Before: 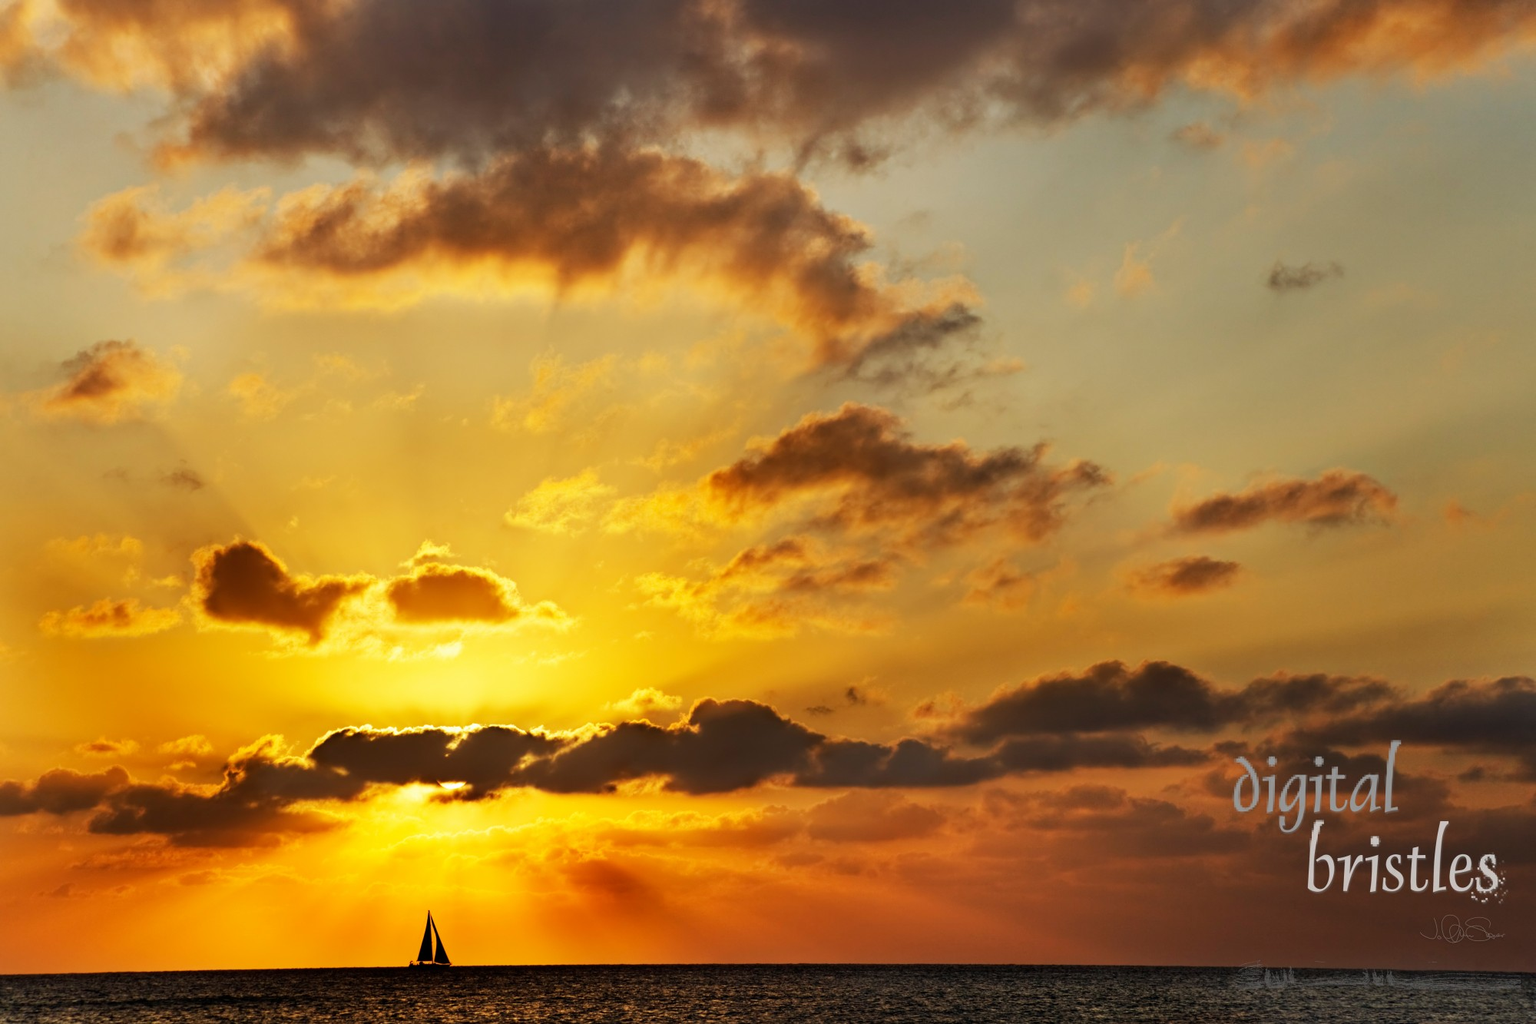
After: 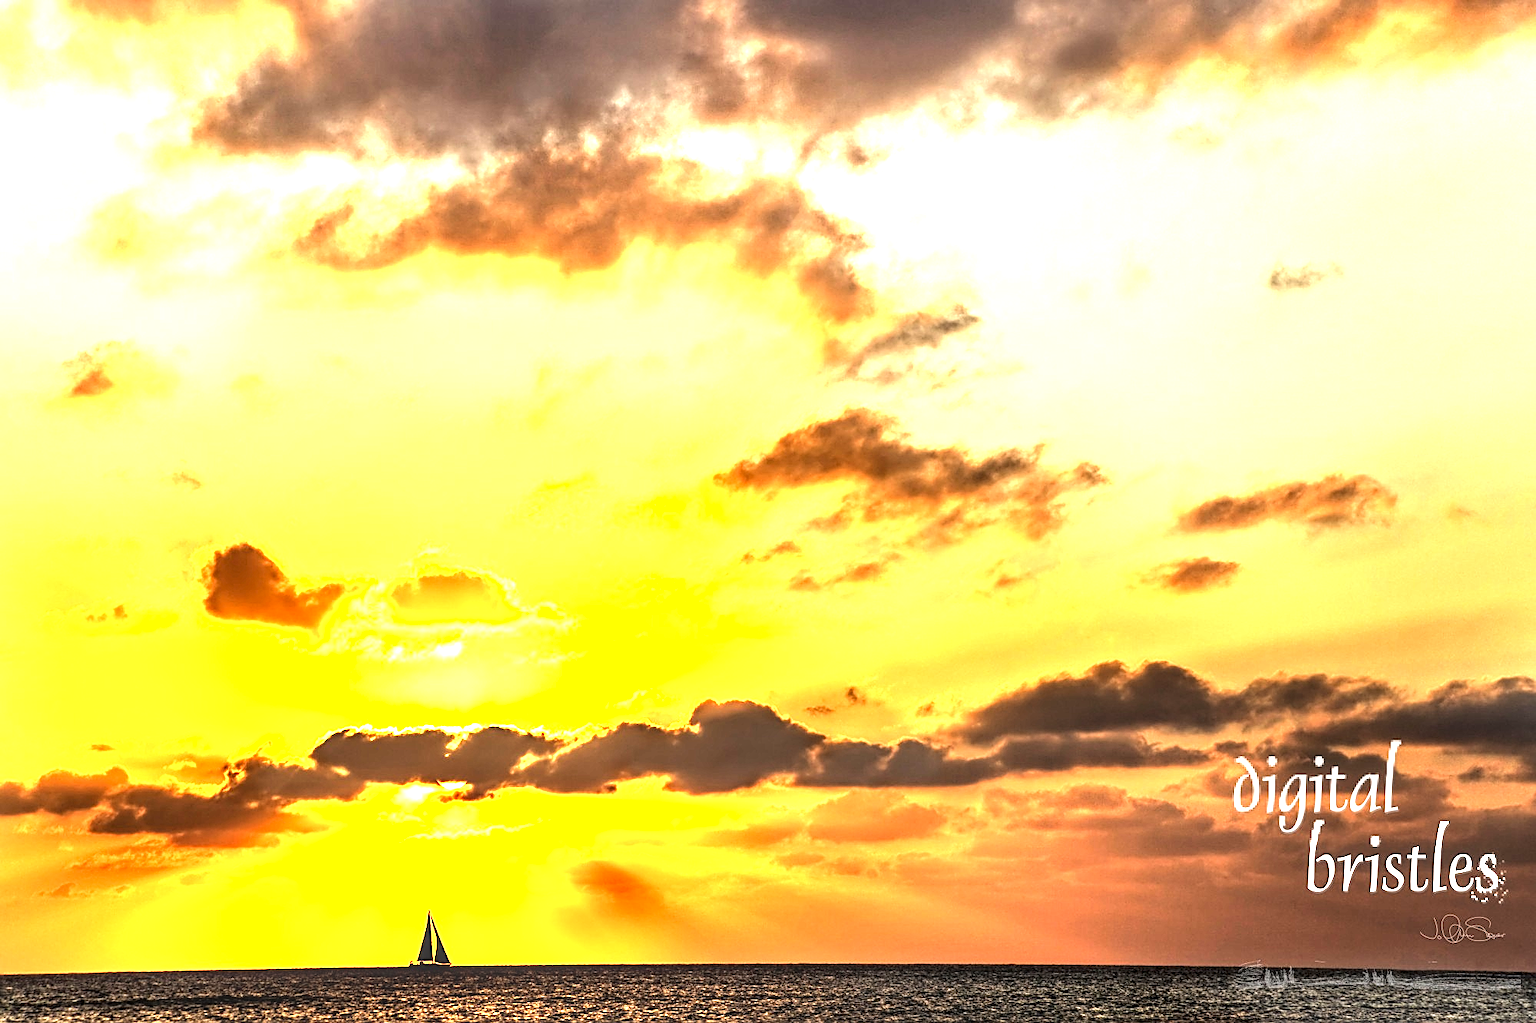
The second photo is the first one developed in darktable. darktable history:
sharpen: on, module defaults
contrast equalizer: octaves 7, y [[0.528, 0.548, 0.563, 0.562, 0.546, 0.526], [0.55 ×6], [0 ×6], [0 ×6], [0 ×6]], mix -0.303
tone equalizer: -8 EV -0.714 EV, -7 EV -0.726 EV, -6 EV -0.59 EV, -5 EV -0.369 EV, -3 EV 0.386 EV, -2 EV 0.6 EV, -1 EV 0.693 EV, +0 EV 0.731 EV, edges refinement/feathering 500, mask exposure compensation -1.57 EV, preserve details no
local contrast: detail 150%
exposure: black level correction 0, exposure 1.481 EV, compensate highlight preservation false
